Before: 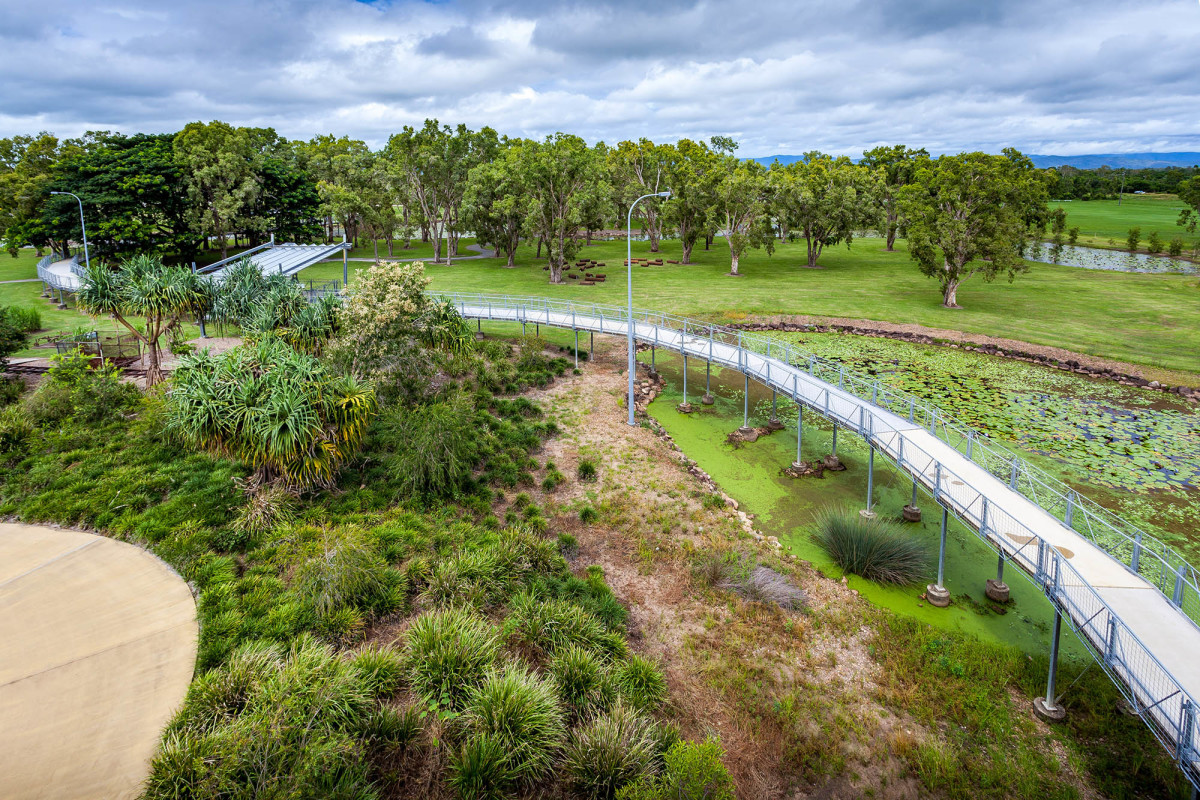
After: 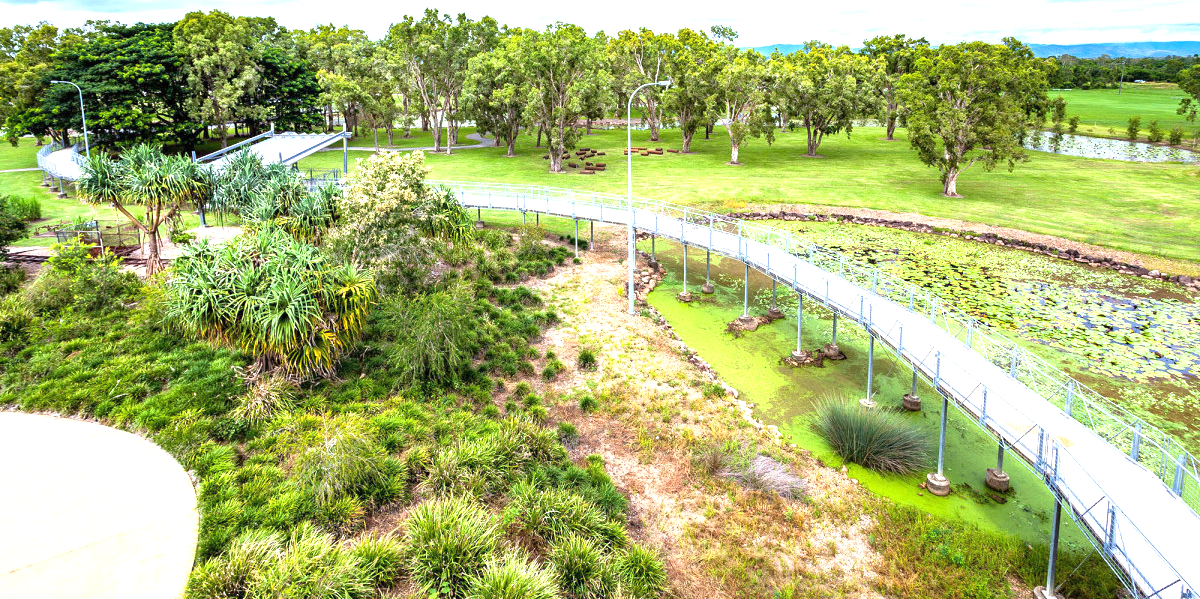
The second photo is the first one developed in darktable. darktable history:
exposure: exposure 1.256 EV, compensate exposure bias true, compensate highlight preservation false
crop: top 13.923%, bottom 11.169%
